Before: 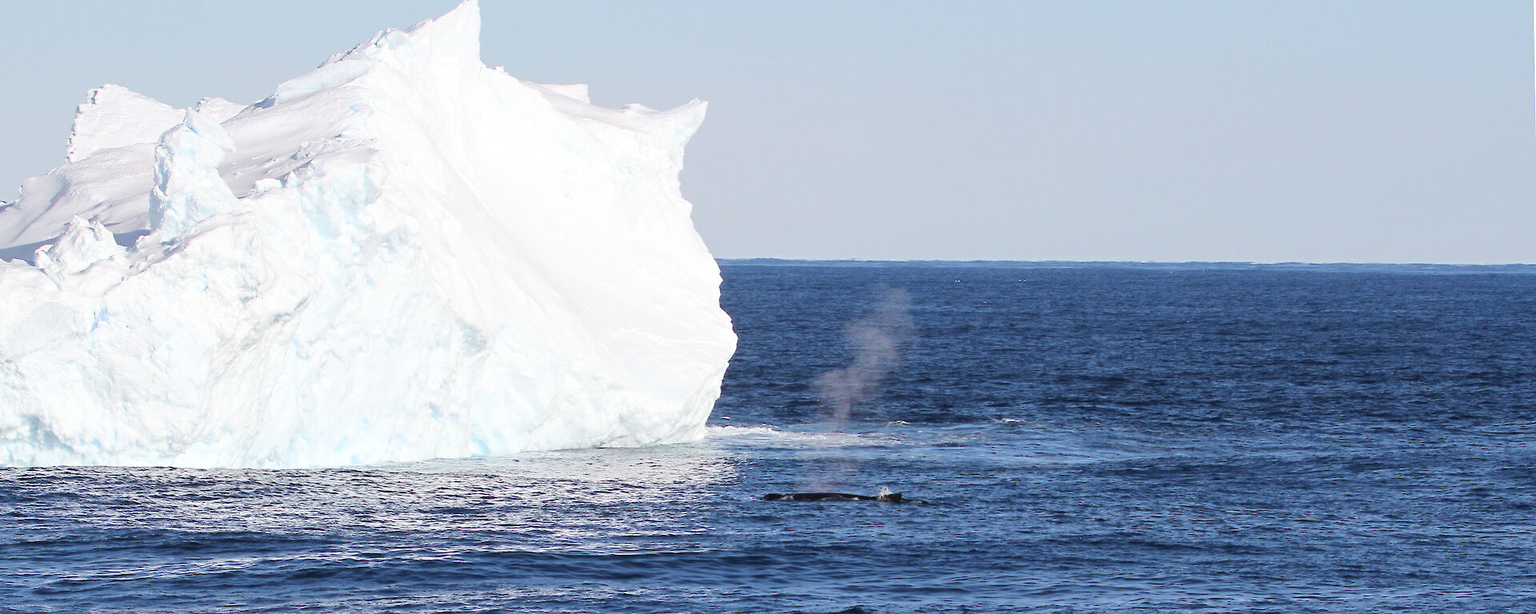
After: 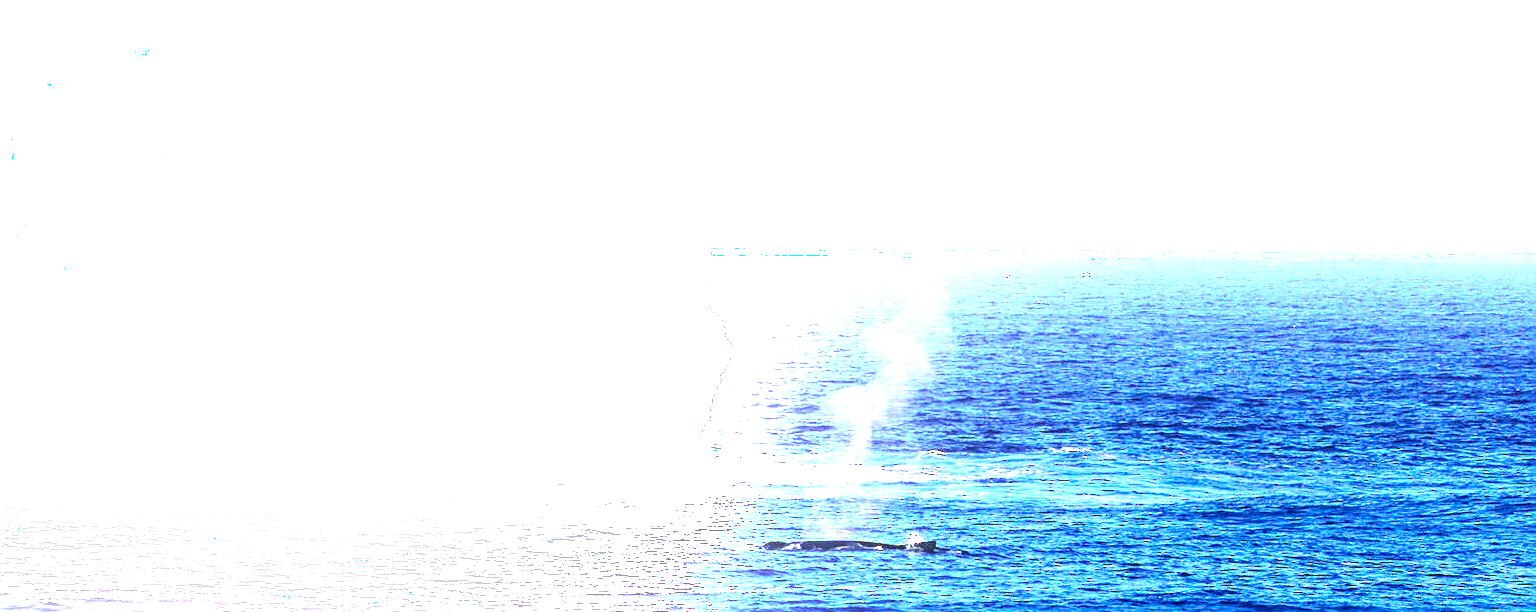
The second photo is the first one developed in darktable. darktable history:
crop and rotate: left 9.952%, top 9.919%, right 10.002%, bottom 10.272%
exposure: black level correction 0, exposure 1.463 EV, compensate exposure bias true, compensate highlight preservation false
shadows and highlights: highlights 69.84, soften with gaussian
sharpen: on, module defaults
color balance rgb: shadows lift › luminance -40.95%, shadows lift › chroma 14.408%, shadows lift › hue 257.75°, linear chroma grading › global chroma 7.705%, perceptual saturation grading › global saturation 24.886%, global vibrance 44.702%
local contrast: detail 130%
